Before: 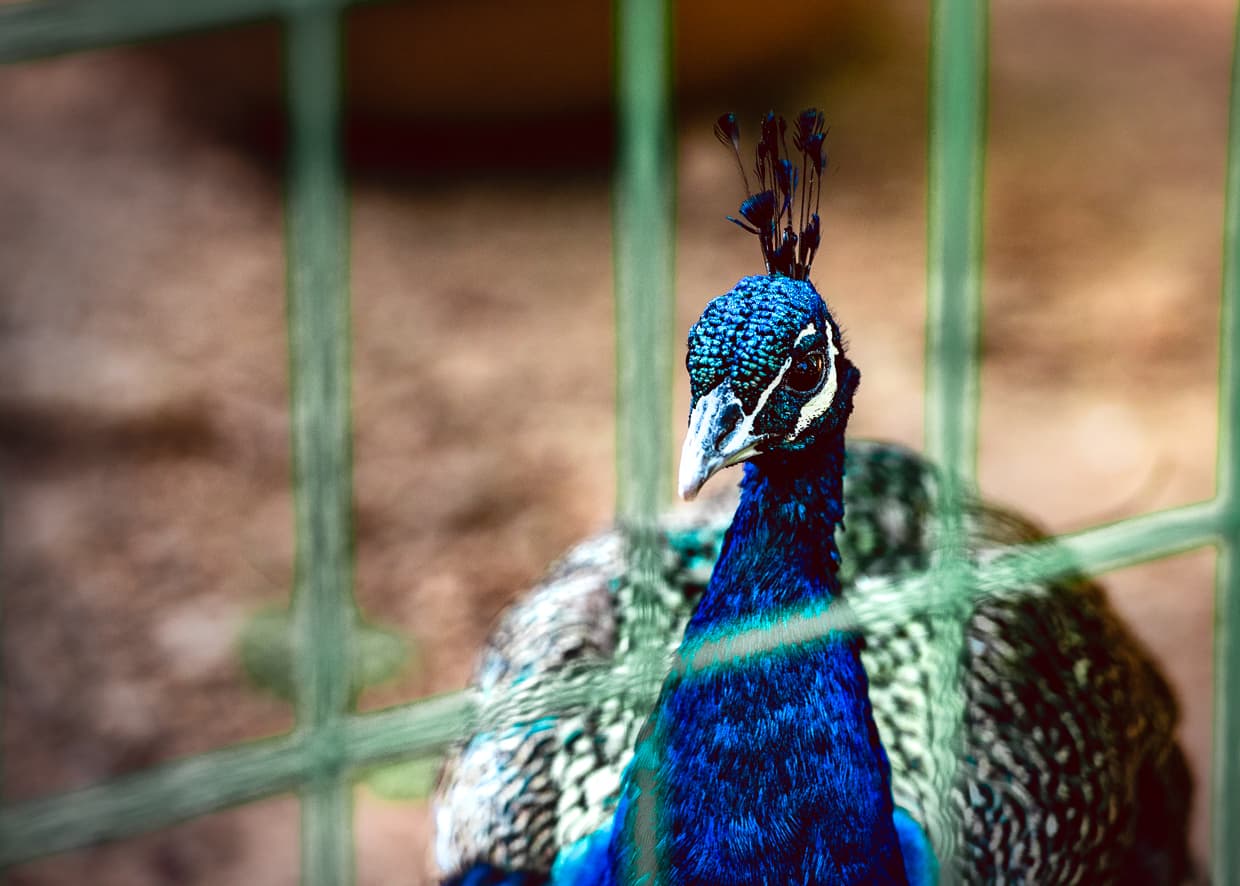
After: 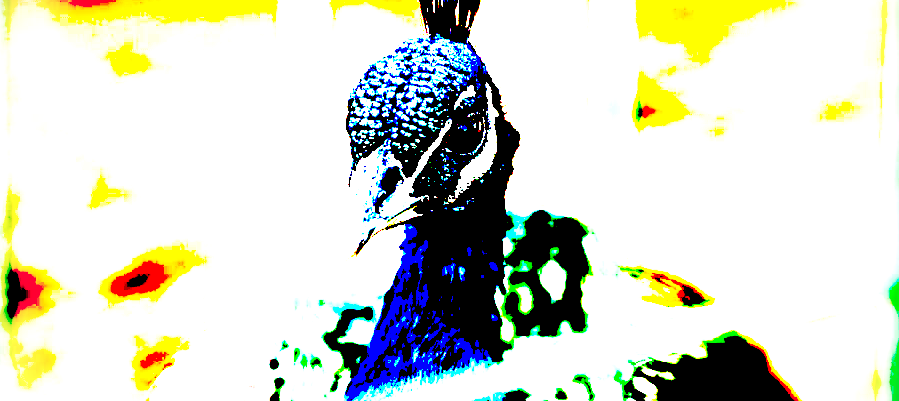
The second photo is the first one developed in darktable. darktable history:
crop and rotate: left 27.498%, top 26.94%, bottom 27.745%
exposure: black level correction 0.1, exposure 3.063 EV, compensate highlight preservation false
base curve: curves: ch0 [(0, 0) (0.028, 0.03) (0.121, 0.232) (0.46, 0.748) (0.859, 0.968) (1, 1)], preserve colors none
vignetting: on, module defaults
